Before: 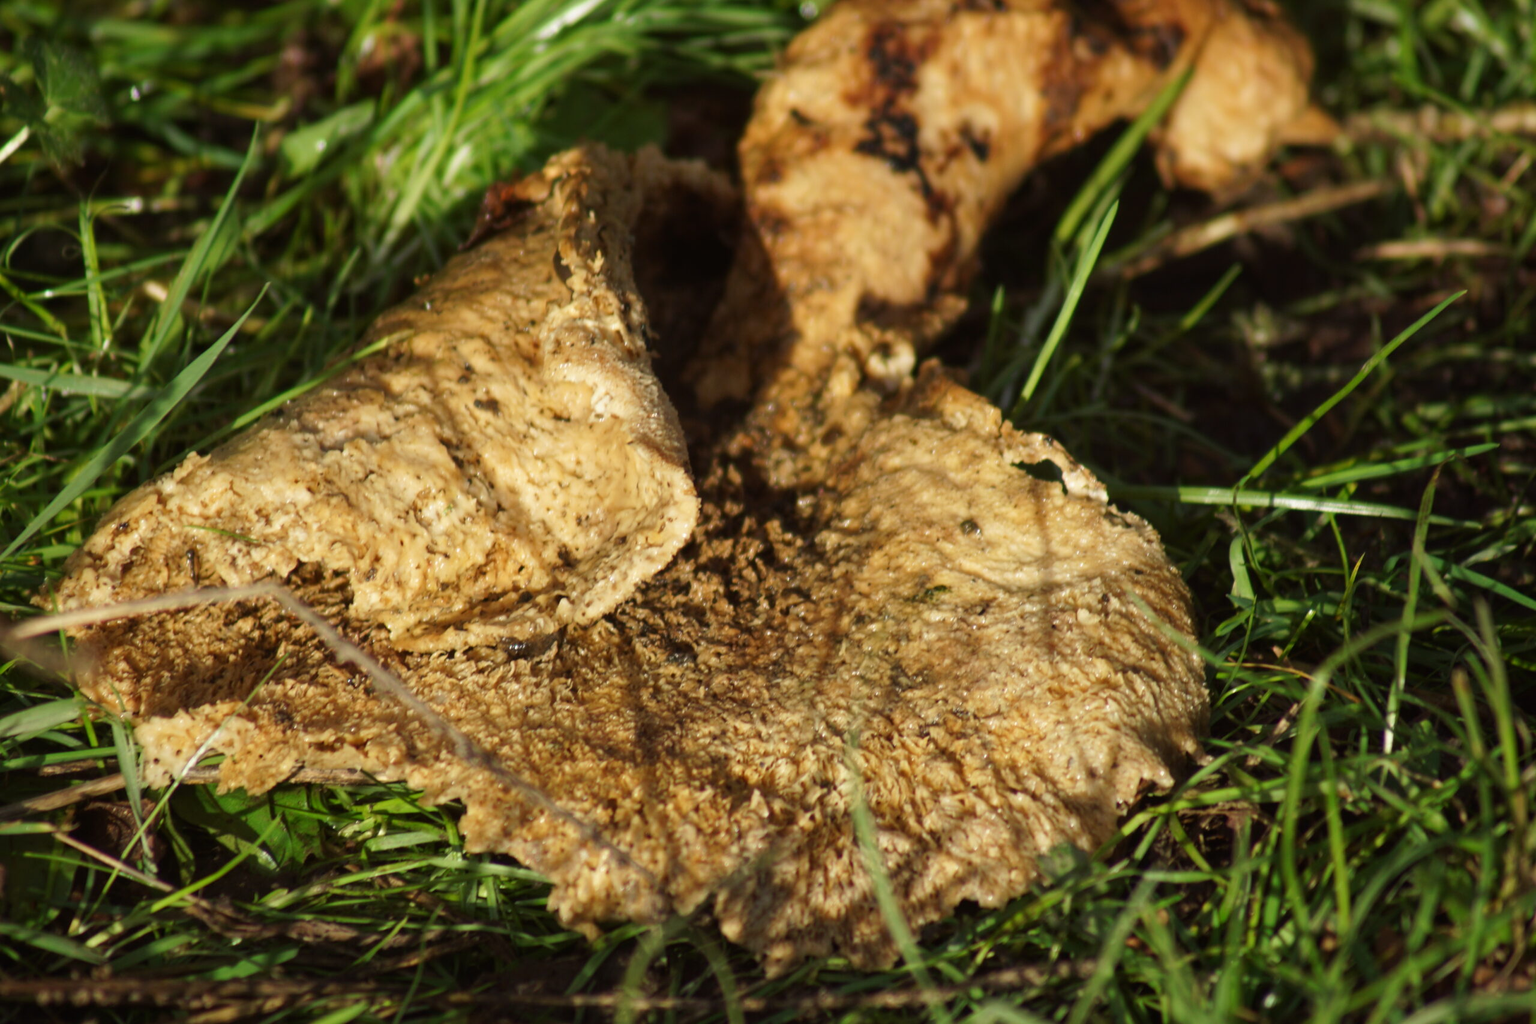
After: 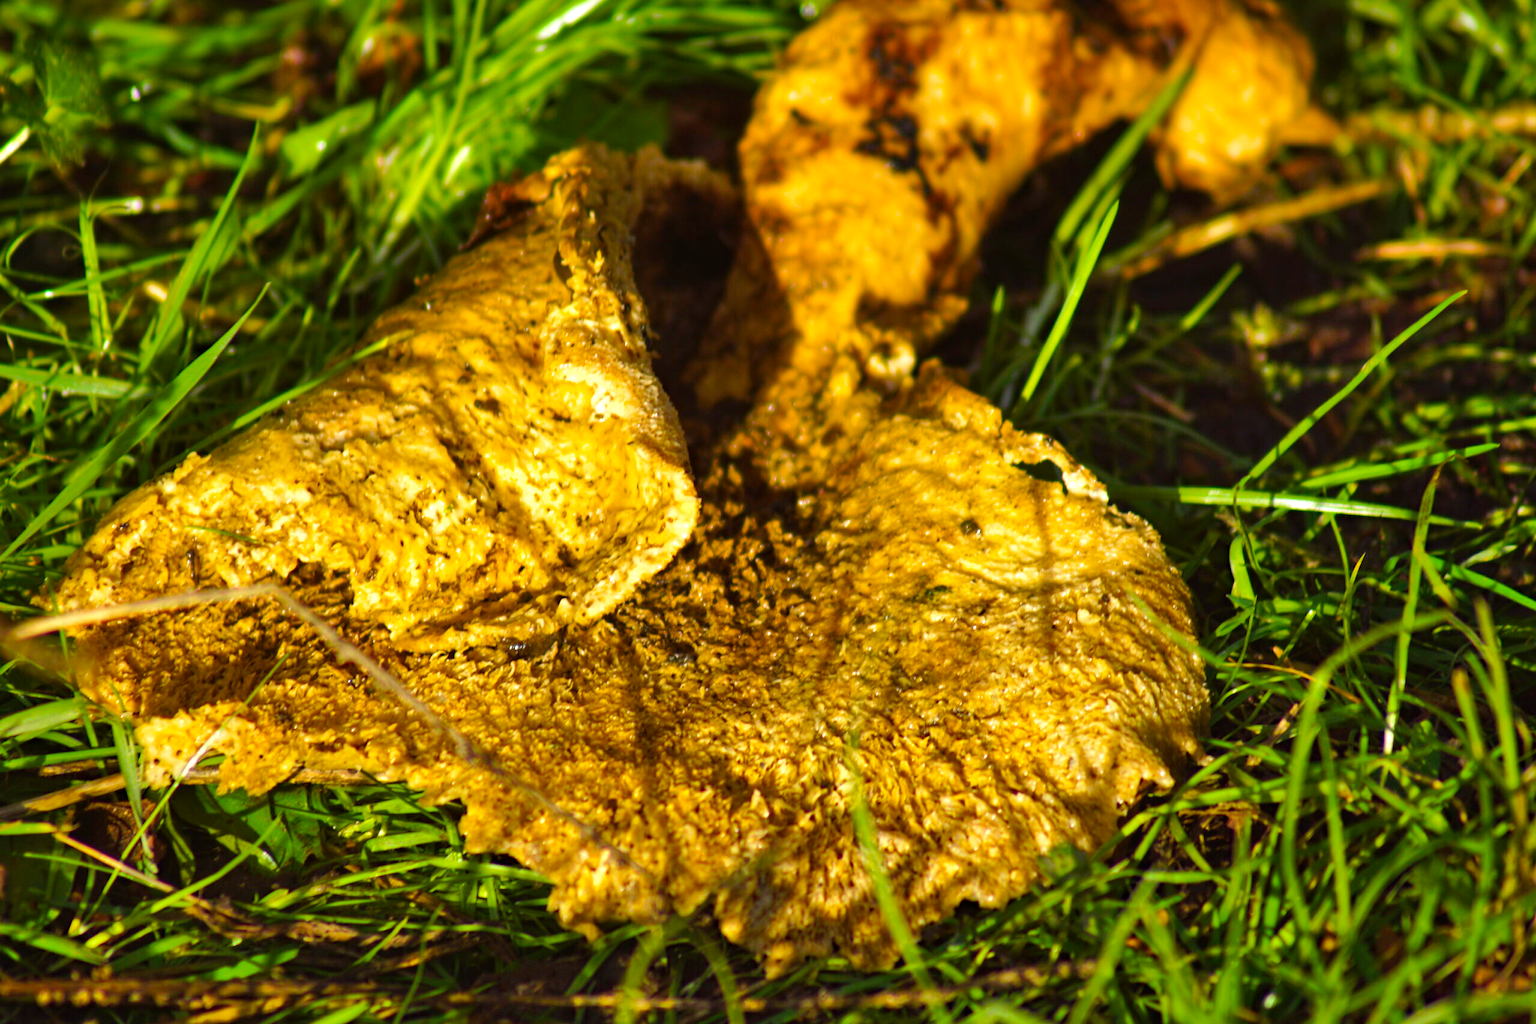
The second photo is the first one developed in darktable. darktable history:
shadows and highlights: low approximation 0.01, soften with gaussian
haze removal: on, module defaults
color balance rgb: power › hue 330.16°, linear chroma grading › global chroma 15.491%, perceptual saturation grading › global saturation 35.828%, global vibrance 4.737%, contrast 3.34%
exposure: black level correction 0, exposure 0.499 EV, compensate exposure bias true, compensate highlight preservation false
